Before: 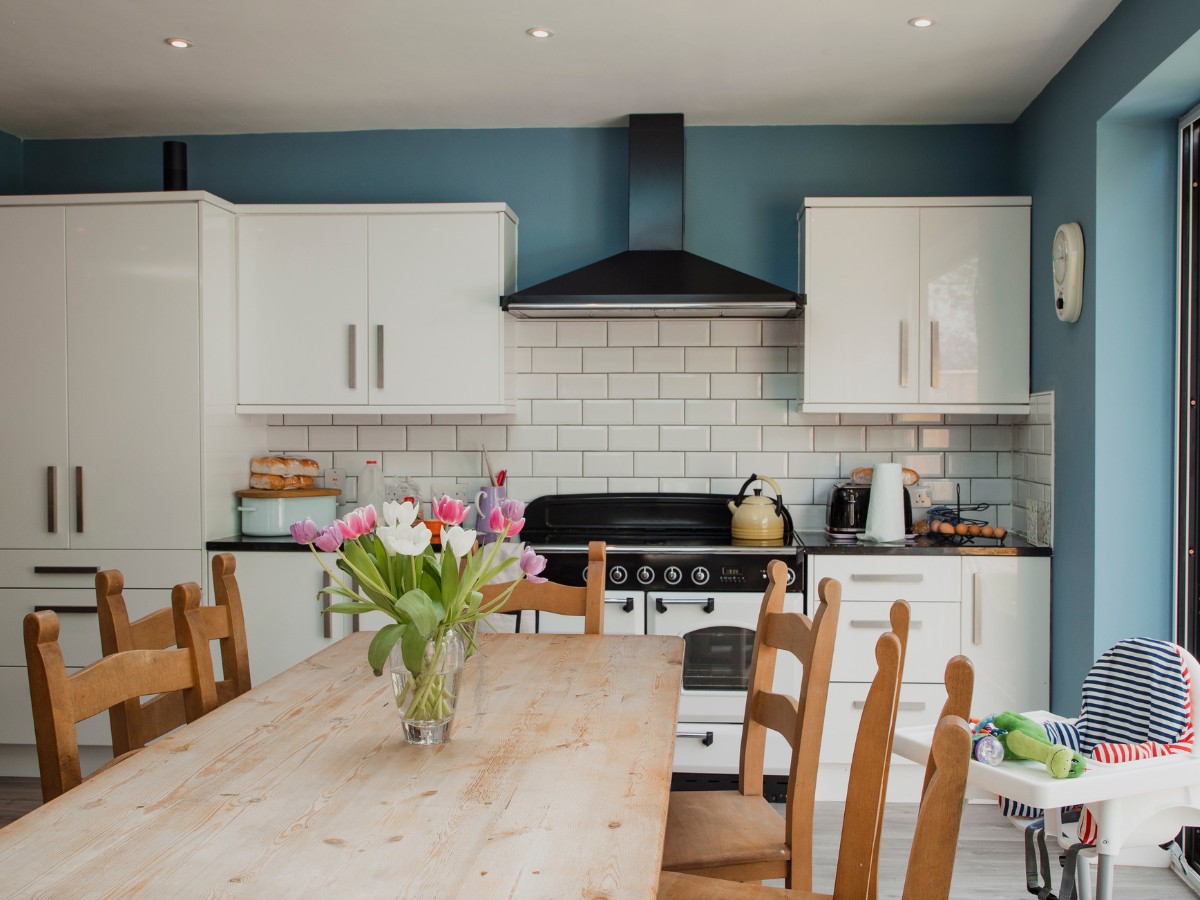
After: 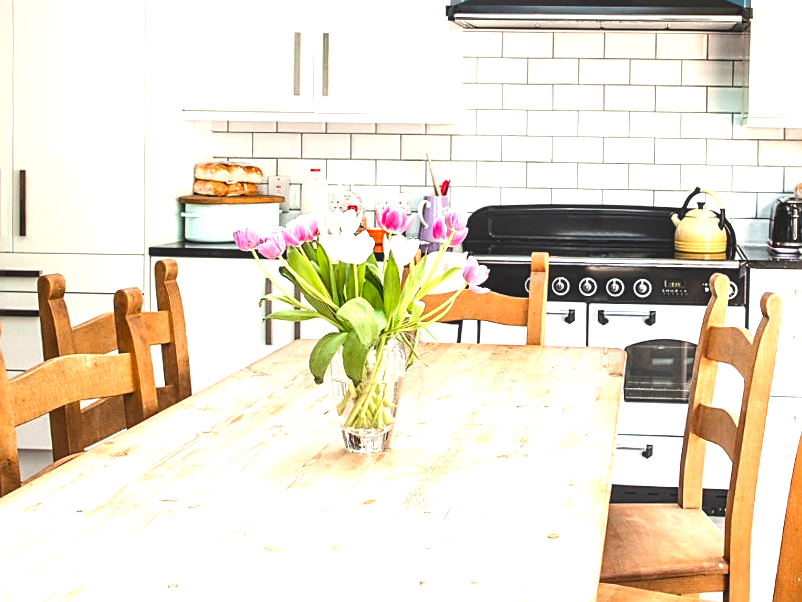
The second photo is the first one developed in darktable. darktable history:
crop and rotate: angle -0.82°, left 3.85%, top 31.828%, right 27.992%
tone equalizer: -8 EV -0.75 EV, -7 EV -0.7 EV, -6 EV -0.6 EV, -5 EV -0.4 EV, -3 EV 0.4 EV, -2 EV 0.6 EV, -1 EV 0.7 EV, +0 EV 0.75 EV, edges refinement/feathering 500, mask exposure compensation -1.57 EV, preserve details no
contrast brightness saturation: contrast 0.04, saturation 0.16
local contrast: detail 115%
color balance rgb: shadows lift › luminance -10%, highlights gain › luminance 10%, saturation formula JzAzBz (2021)
sharpen: on, module defaults
exposure: black level correction 0, exposure 0.9 EV, compensate exposure bias true, compensate highlight preservation false
